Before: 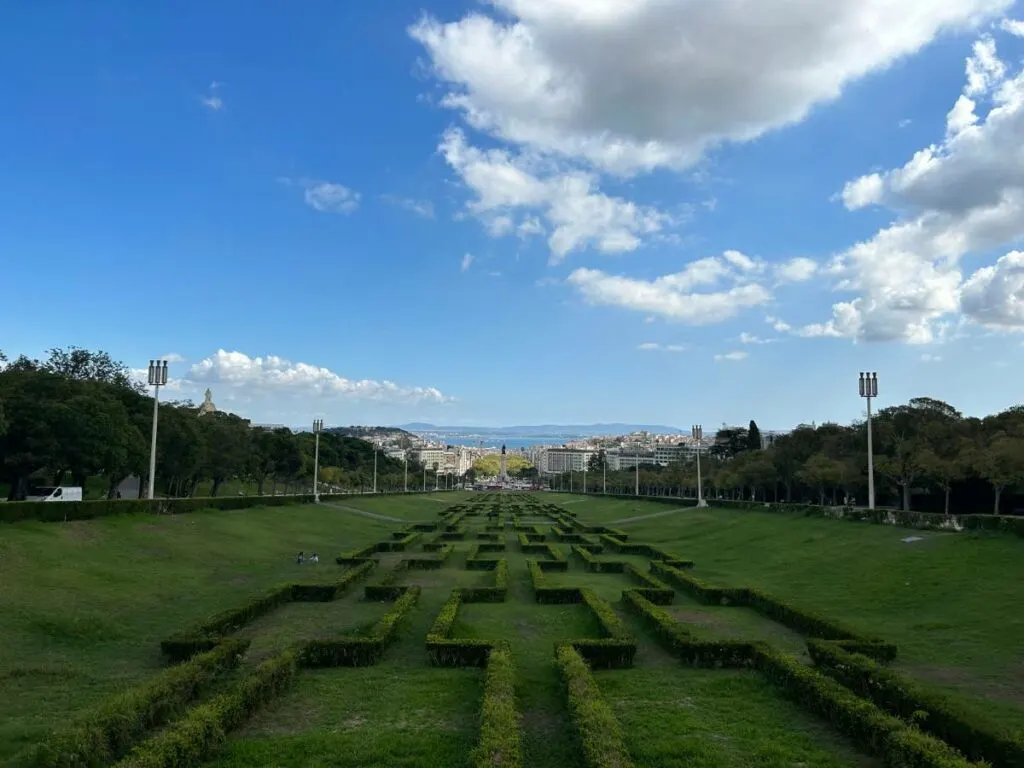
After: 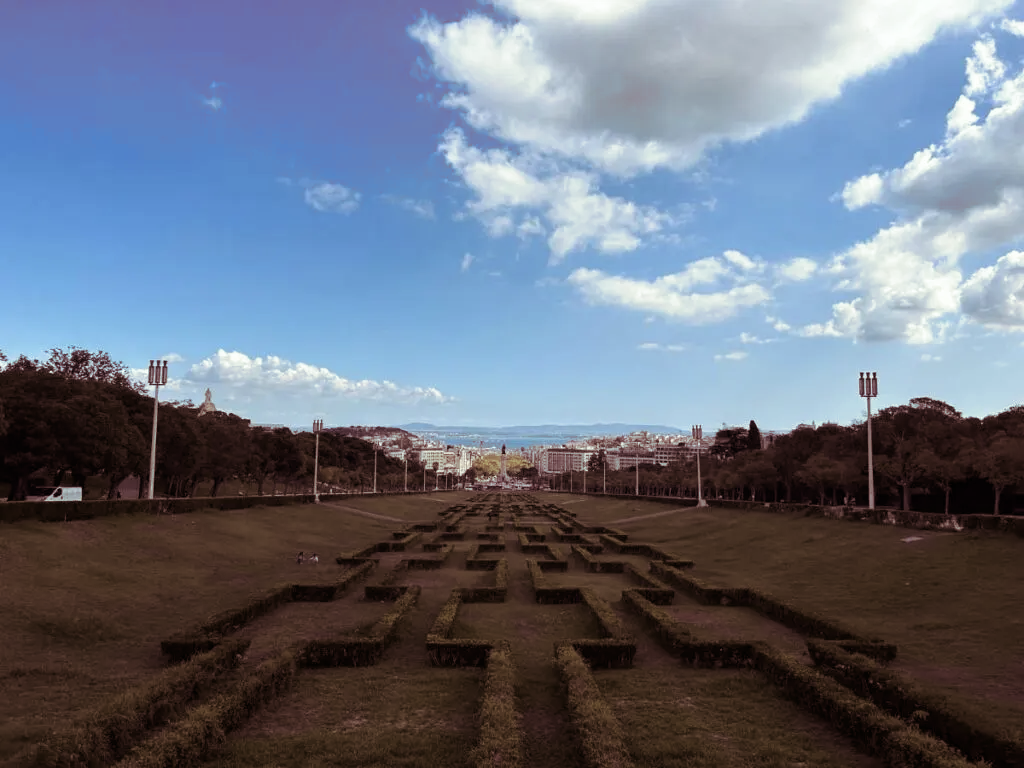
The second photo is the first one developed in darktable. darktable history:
contrast brightness saturation: contrast 0.11, saturation -0.17
split-toning: on, module defaults
sharpen: radius 2.883, amount 0.868, threshold 47.523
